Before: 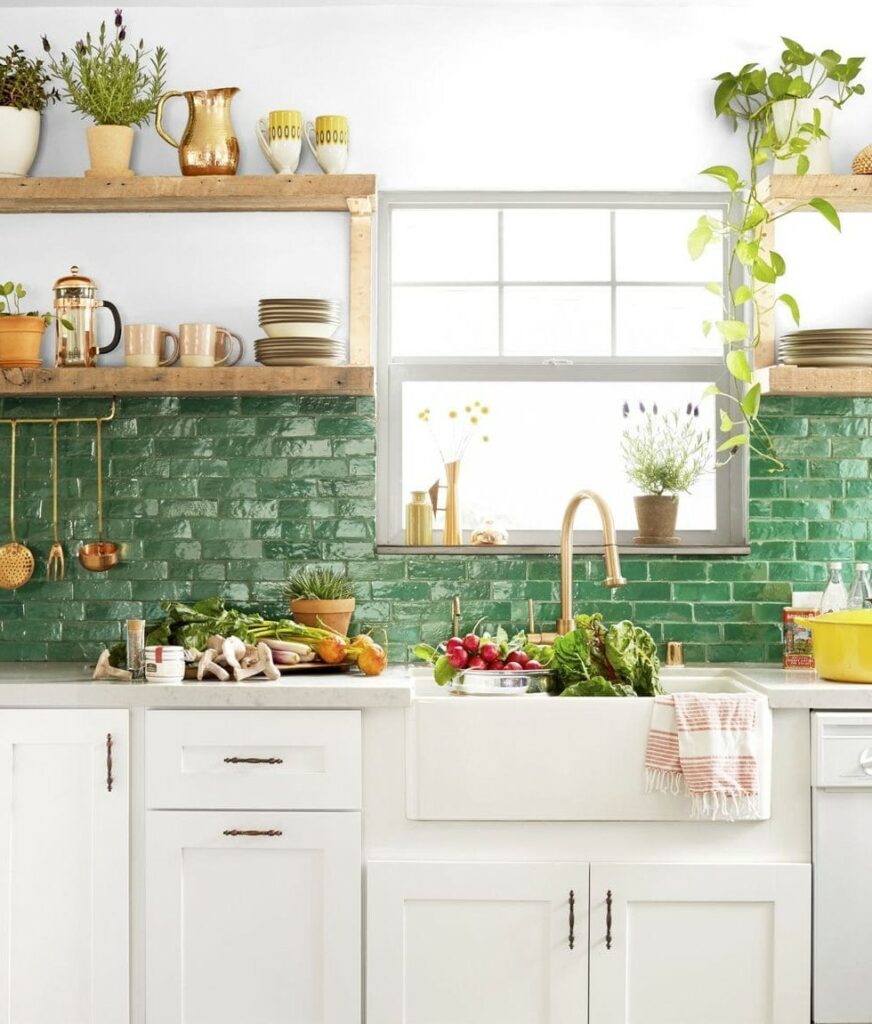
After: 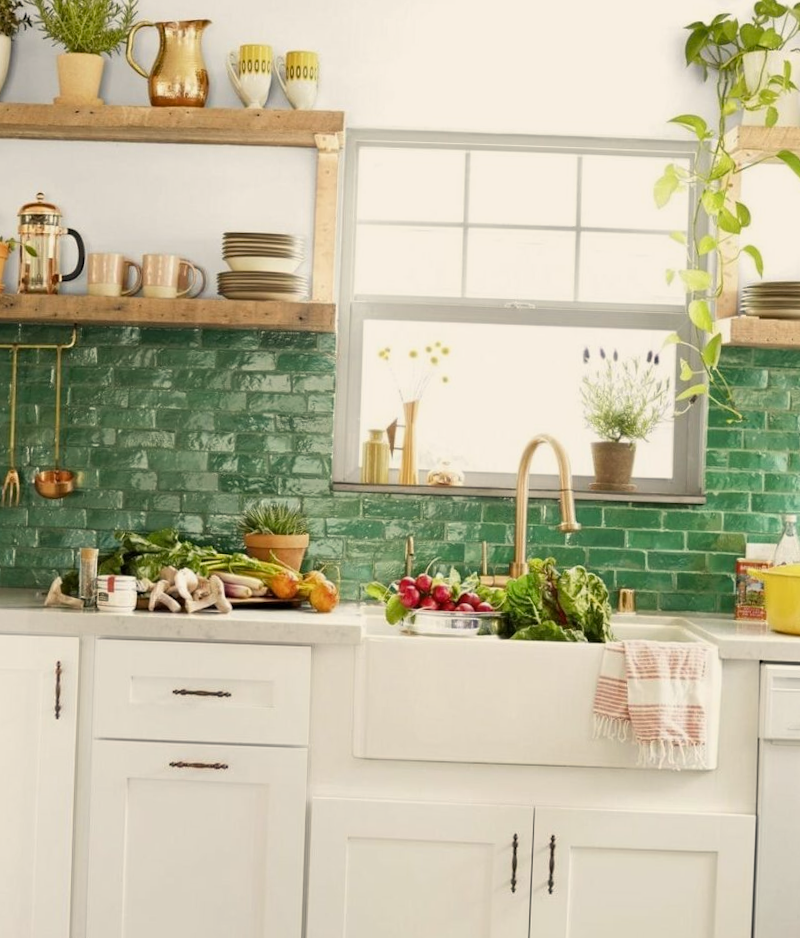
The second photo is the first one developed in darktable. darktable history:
color balance rgb: highlights gain › chroma 3.09%, highlights gain › hue 76.86°, perceptual saturation grading › global saturation -2.143%, perceptual saturation grading › highlights -7.482%, perceptual saturation grading › mid-tones 7.917%, perceptual saturation grading › shadows 3.387%, global vibrance 20%
exposure: exposure -0.183 EV, compensate exposure bias true, compensate highlight preservation false
crop and rotate: angle -1.98°, left 3.149%, top 4.275%, right 1.425%, bottom 0.436%
